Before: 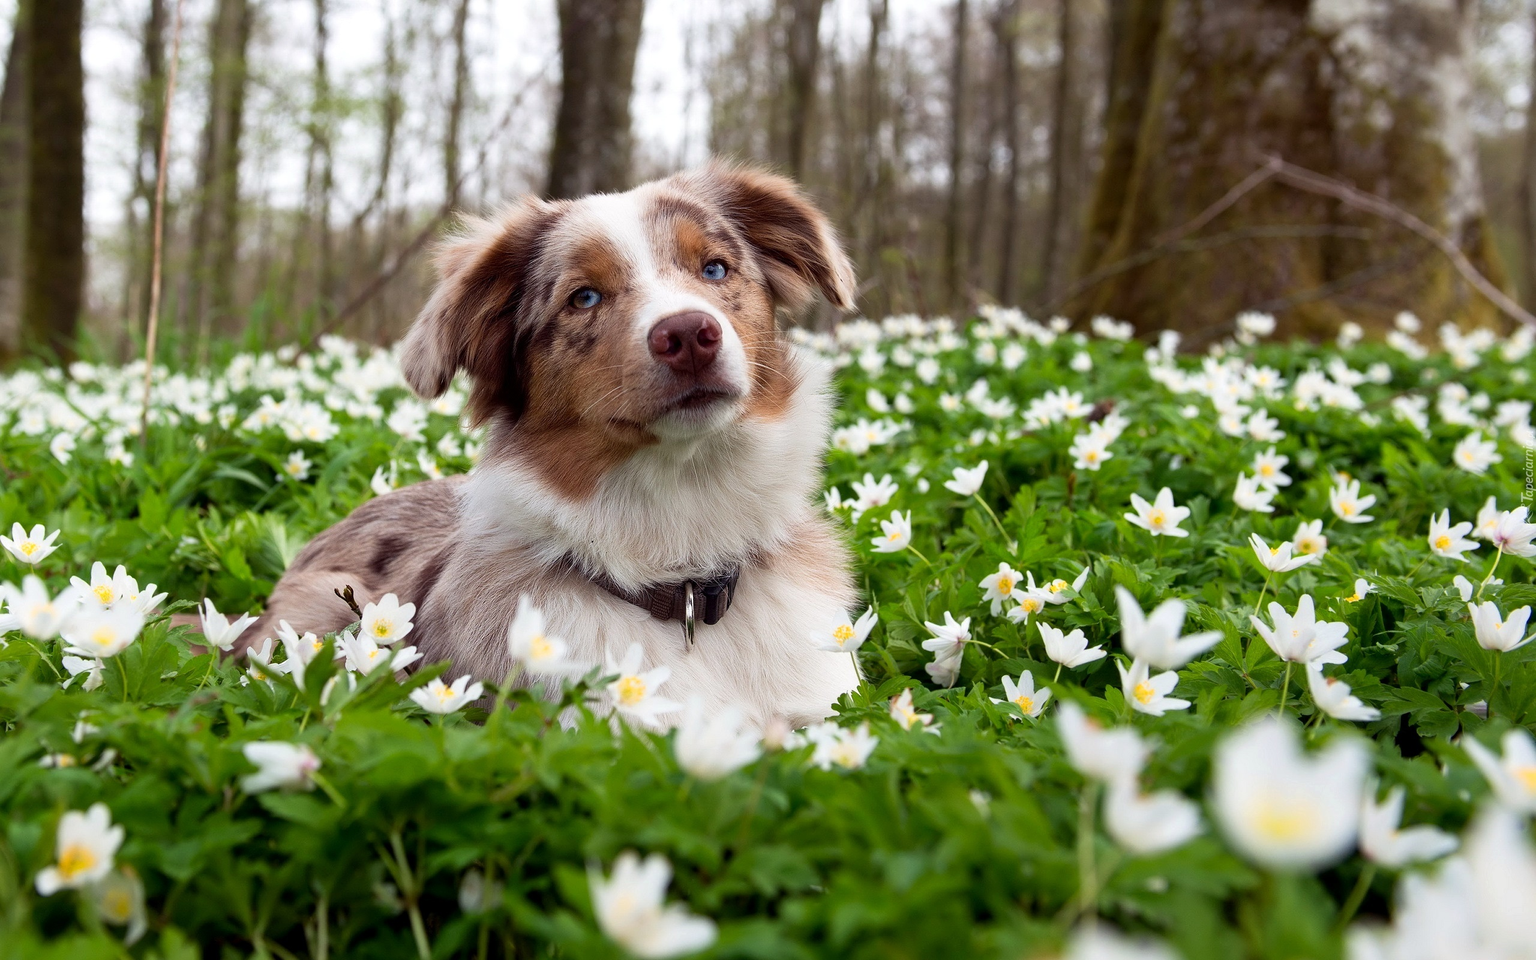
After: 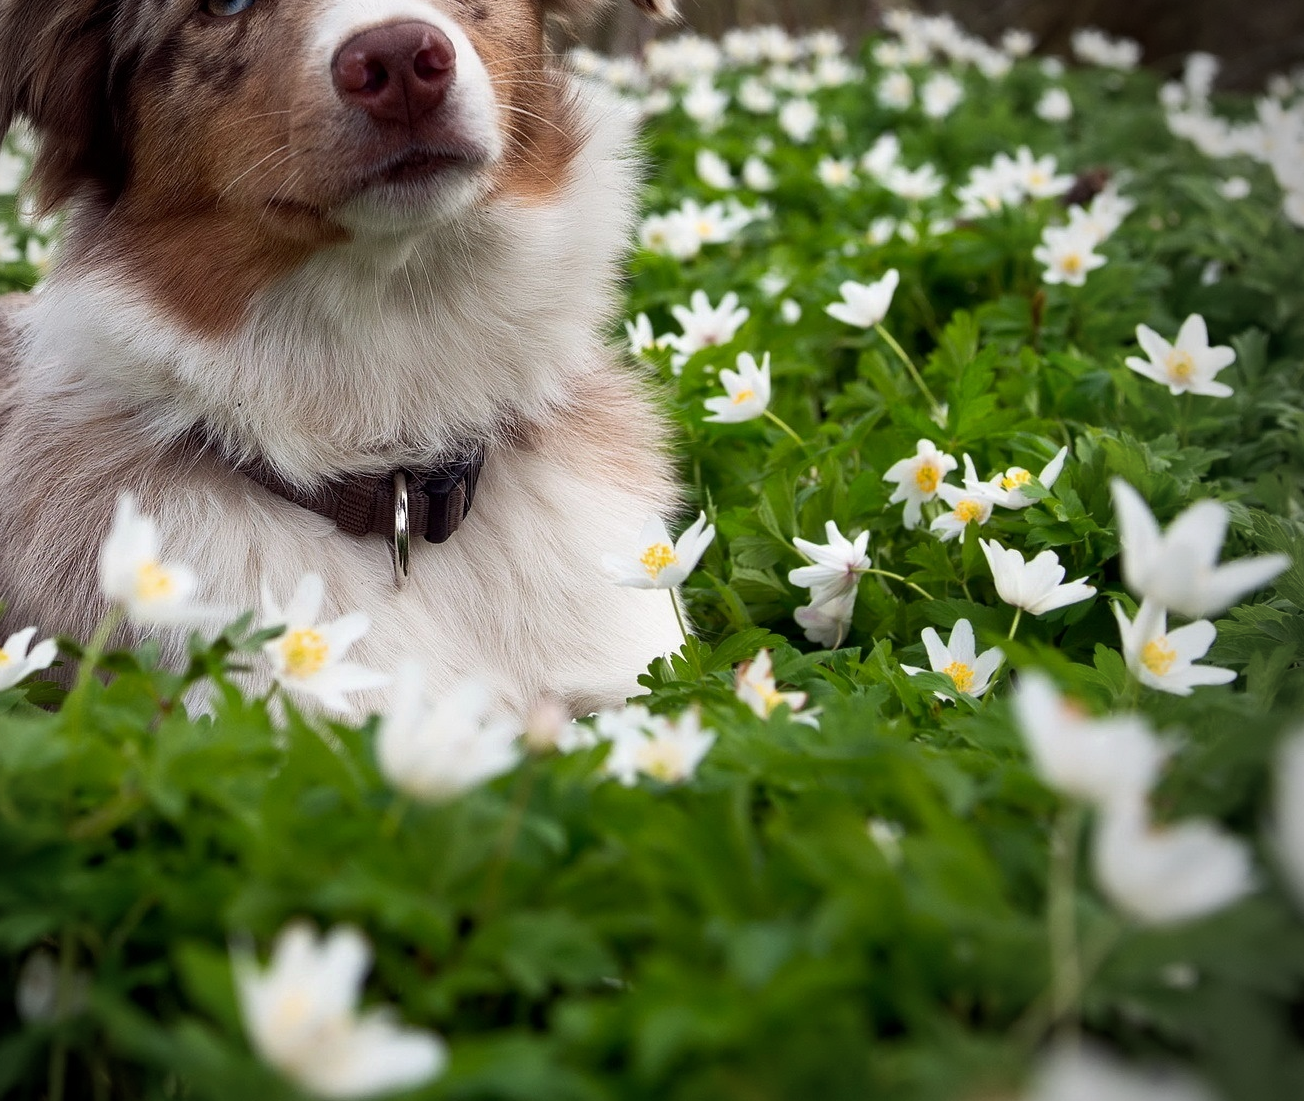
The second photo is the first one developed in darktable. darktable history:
vignetting: center (-0.15, 0.013)
tone curve: curves: ch0 [(0, 0) (0.405, 0.351) (1, 1)]
crop and rotate: left 29.237%, top 31.152%, right 19.807%
